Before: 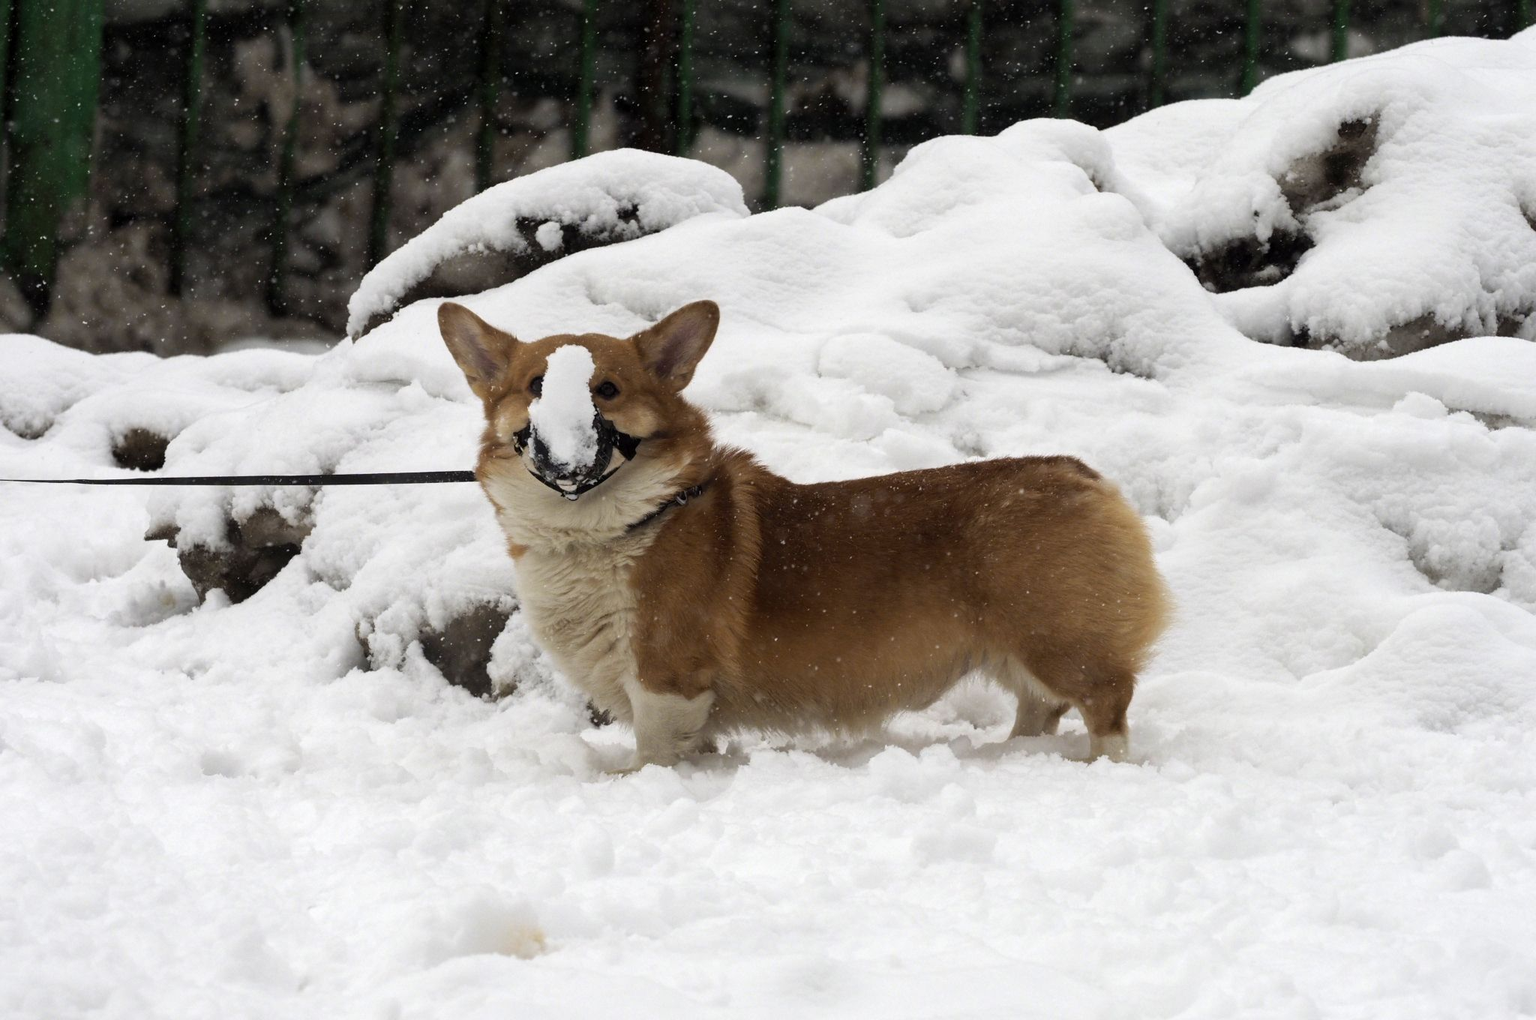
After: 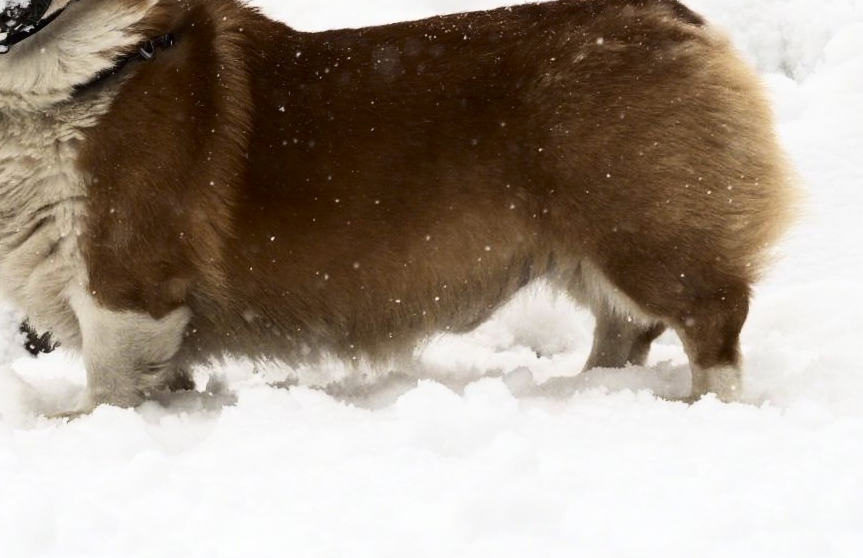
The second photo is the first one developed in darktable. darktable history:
contrast brightness saturation: contrast 0.39, brightness 0.1
crop: left 37.221%, top 45.169%, right 20.63%, bottom 13.777%
